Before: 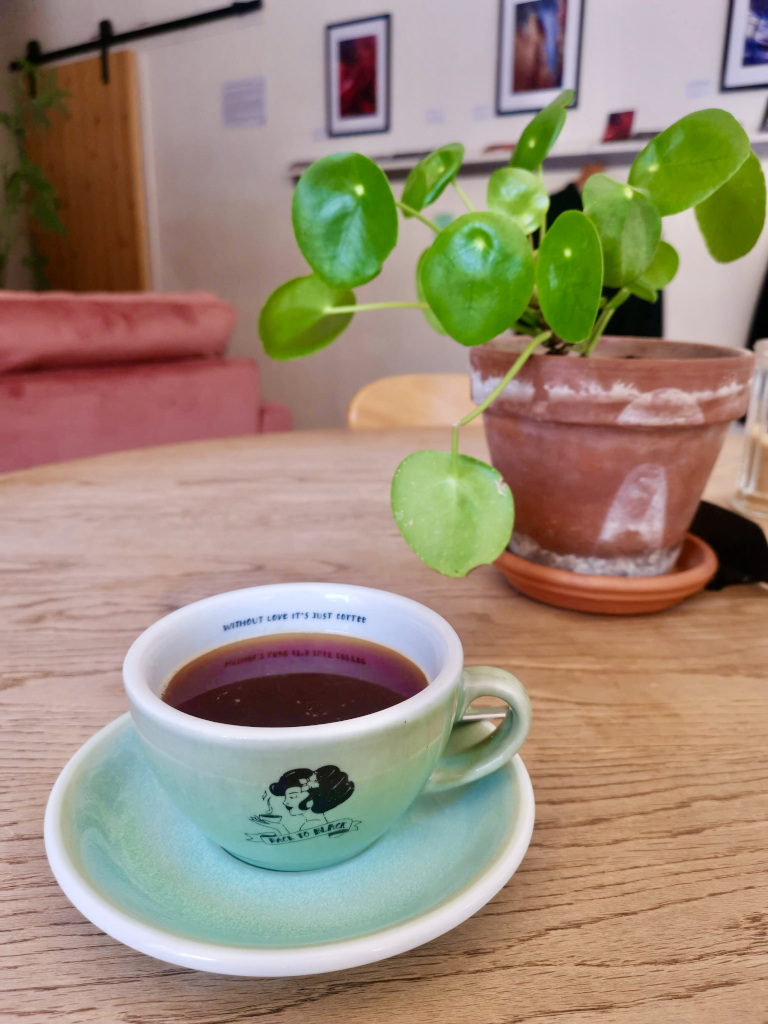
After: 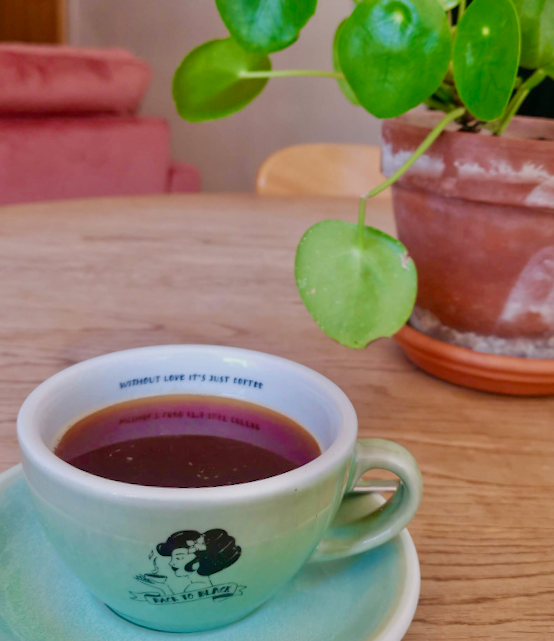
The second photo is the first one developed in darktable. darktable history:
crop and rotate: angle -3.37°, left 9.79%, top 20.73%, right 12.42%, bottom 11.82%
tone equalizer: -8 EV 0.25 EV, -7 EV 0.417 EV, -6 EV 0.417 EV, -5 EV 0.25 EV, -3 EV -0.25 EV, -2 EV -0.417 EV, -1 EV -0.417 EV, +0 EV -0.25 EV, edges refinement/feathering 500, mask exposure compensation -1.57 EV, preserve details guided filter
